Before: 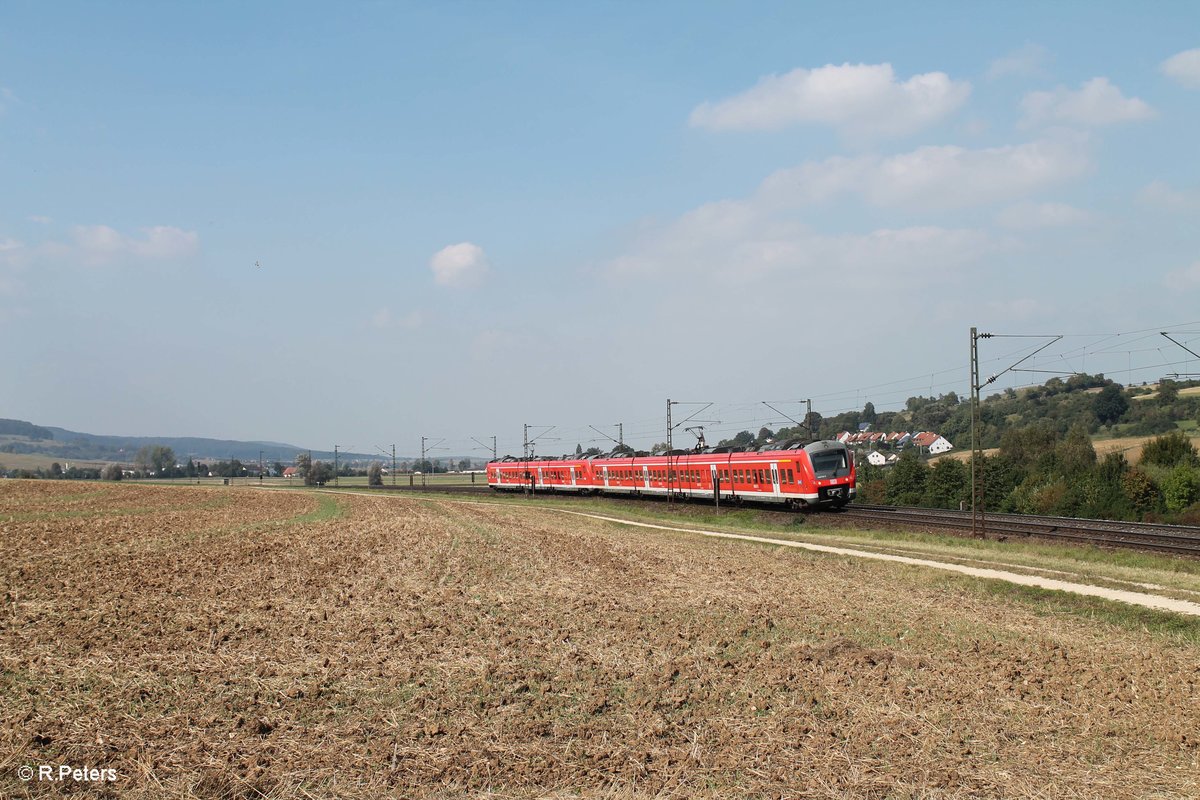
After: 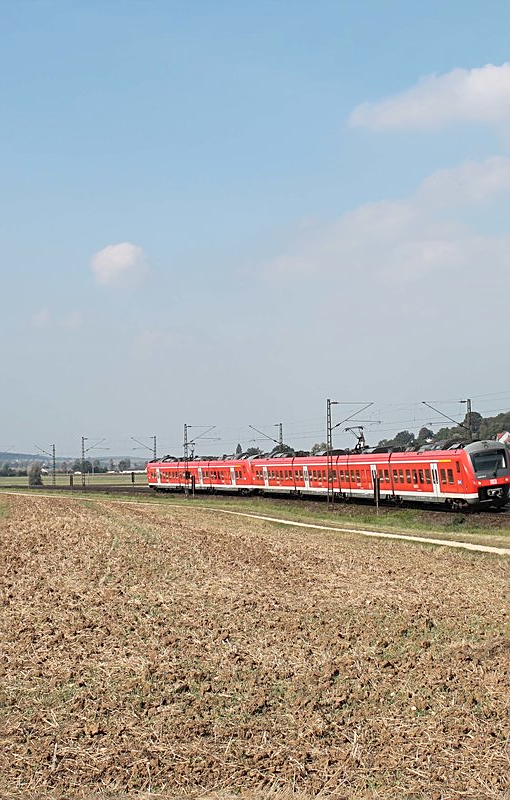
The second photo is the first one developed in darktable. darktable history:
contrast brightness saturation: contrast 0.052, brightness 0.063, saturation 0.006
crop: left 28.354%, right 29.071%
sharpen: on, module defaults
